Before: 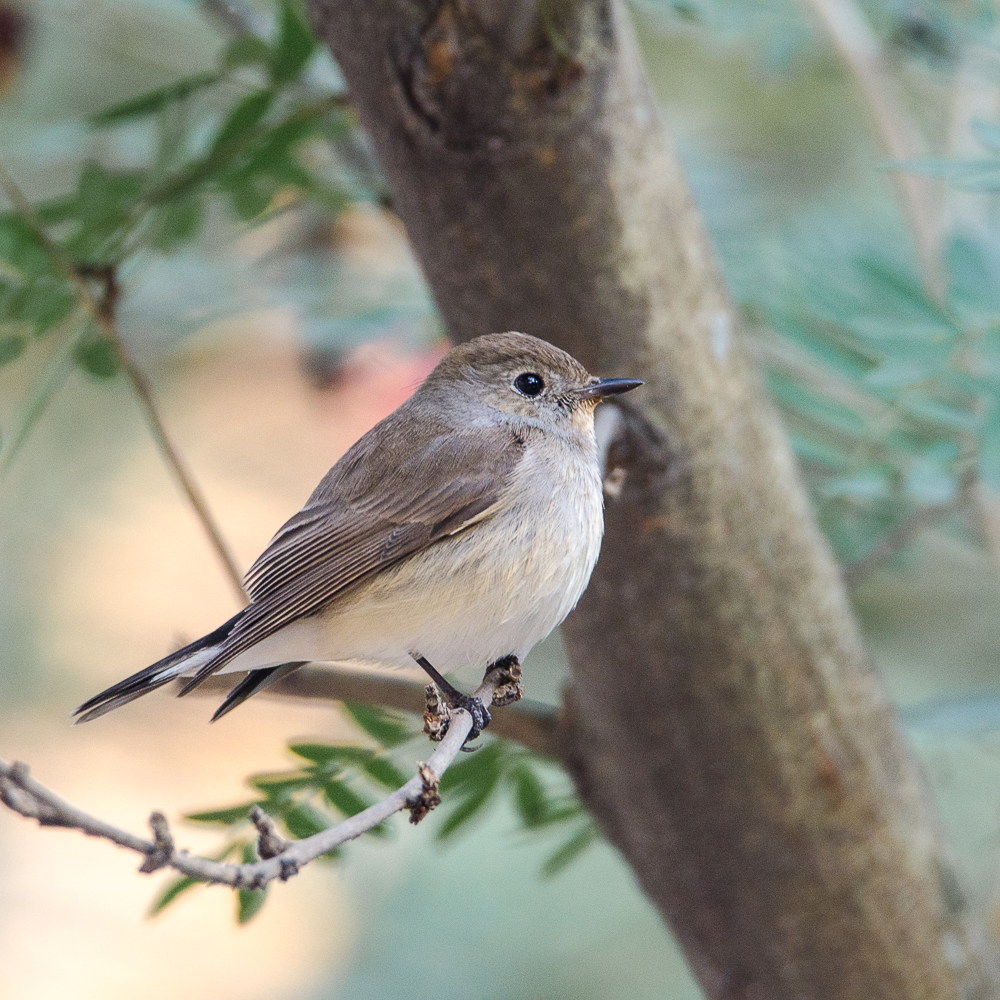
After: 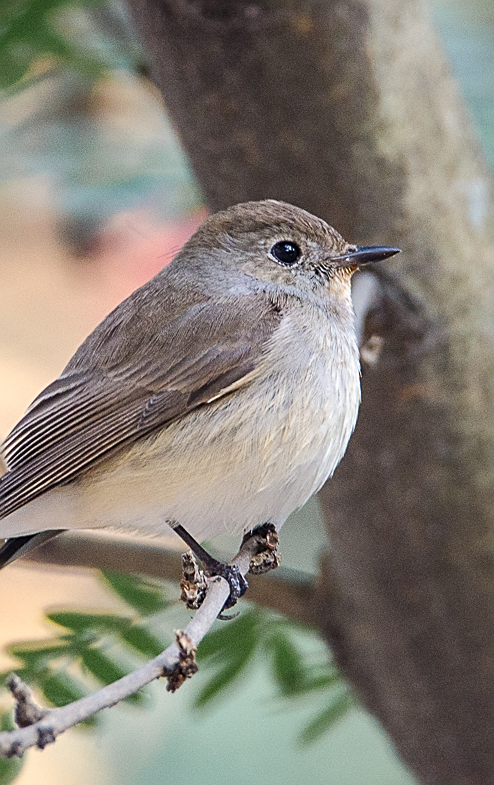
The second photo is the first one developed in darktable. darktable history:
crop and rotate: angle 0.02°, left 24.353%, top 13.219%, right 26.156%, bottom 8.224%
sharpen: on, module defaults
